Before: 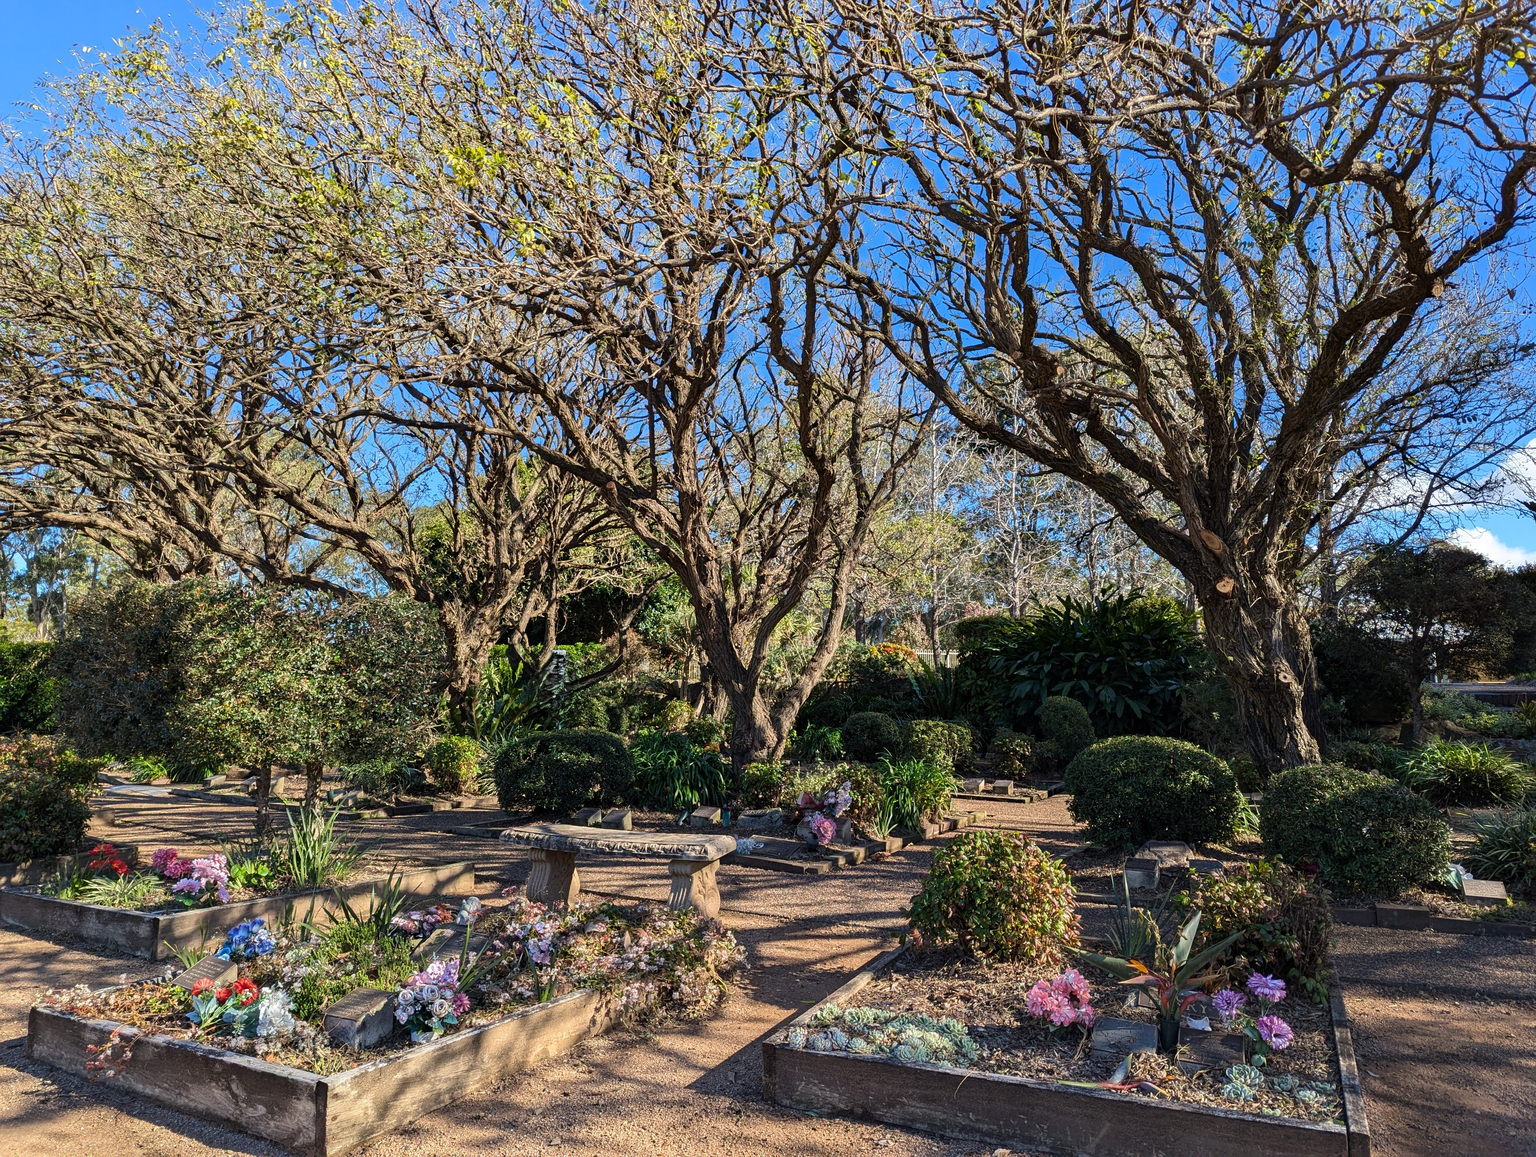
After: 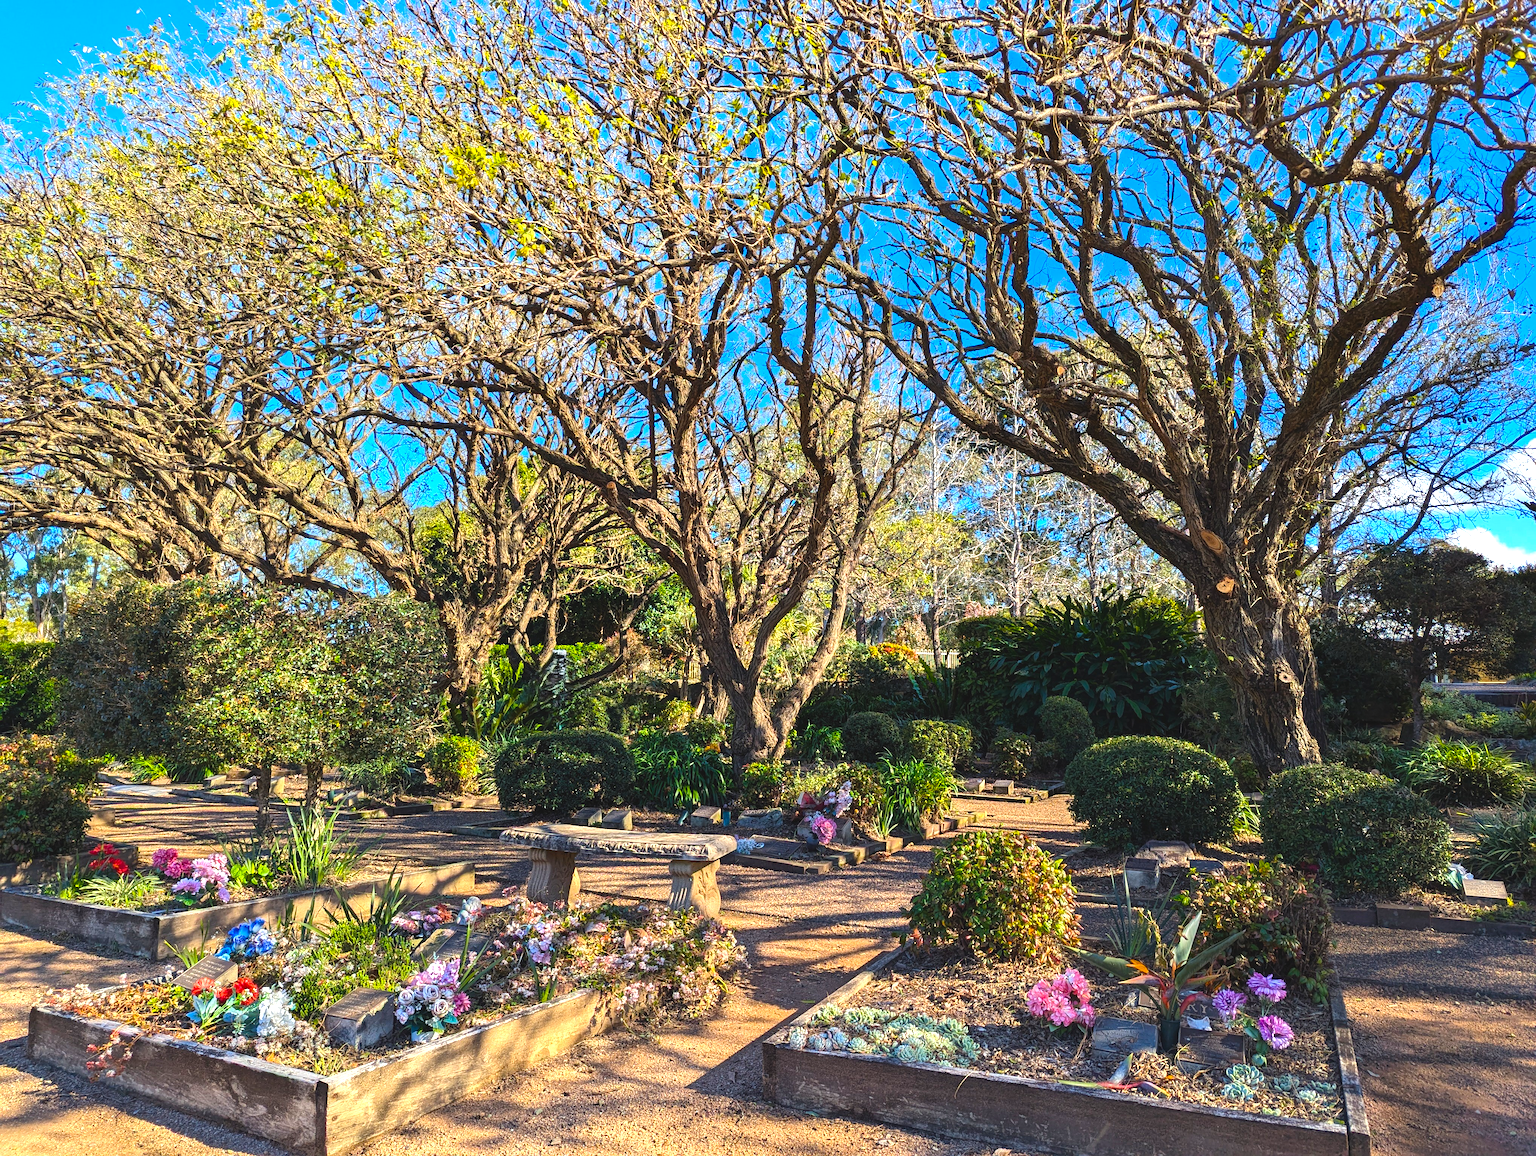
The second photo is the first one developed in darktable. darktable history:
color balance rgb: linear chroma grading › global chroma 15%, perceptual saturation grading › global saturation 30%
exposure: black level correction -0.005, exposure 0.622 EV, compensate highlight preservation false
